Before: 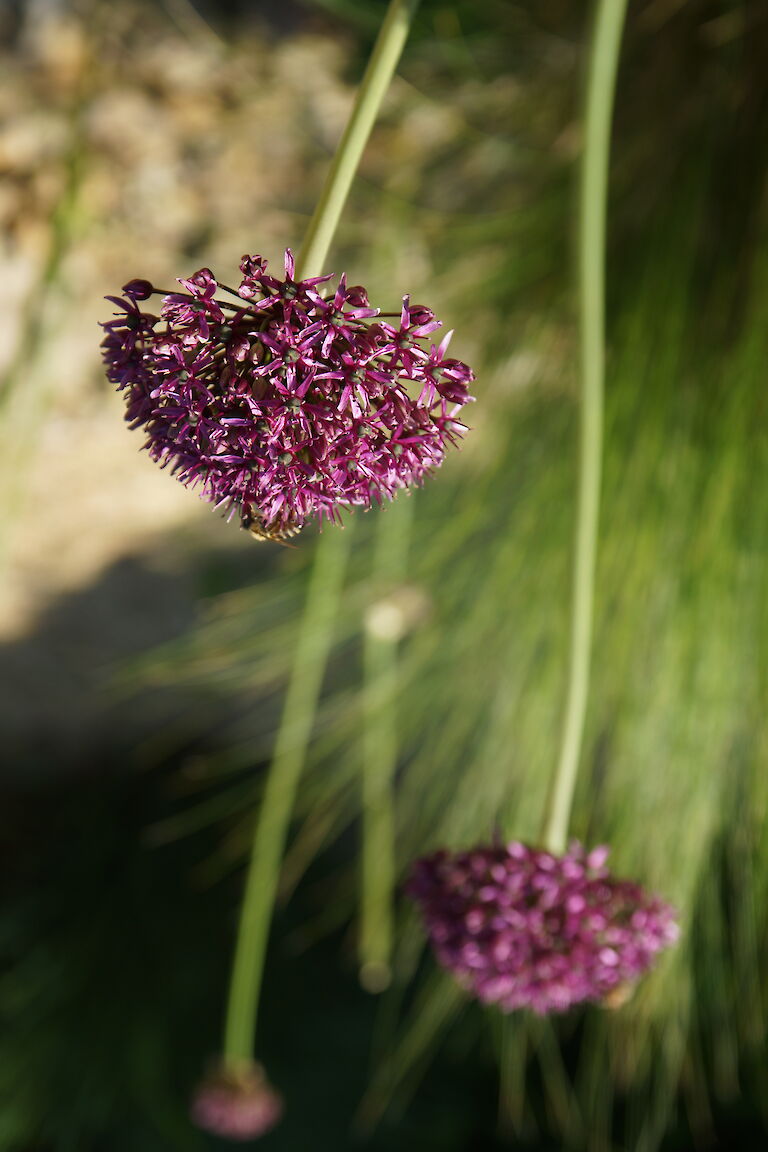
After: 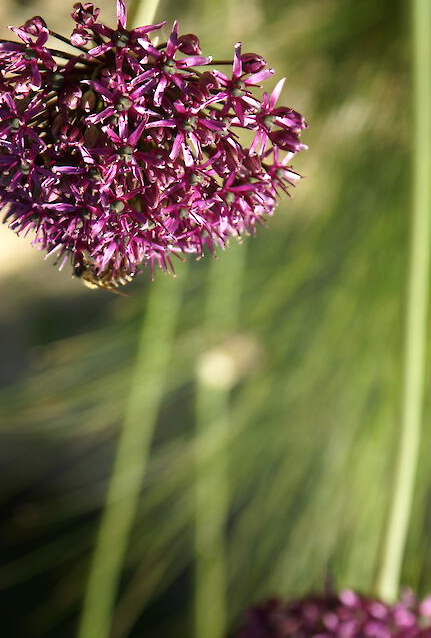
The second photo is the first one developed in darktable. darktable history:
crop and rotate: left 21.993%, top 21.934%, right 21.875%, bottom 22.644%
tone equalizer: -8 EV -0.451 EV, -7 EV -0.407 EV, -6 EV -0.334 EV, -5 EV -0.237 EV, -3 EV 0.21 EV, -2 EV 0.335 EV, -1 EV 0.384 EV, +0 EV 0.43 EV, edges refinement/feathering 500, mask exposure compensation -1.57 EV, preserve details guided filter
